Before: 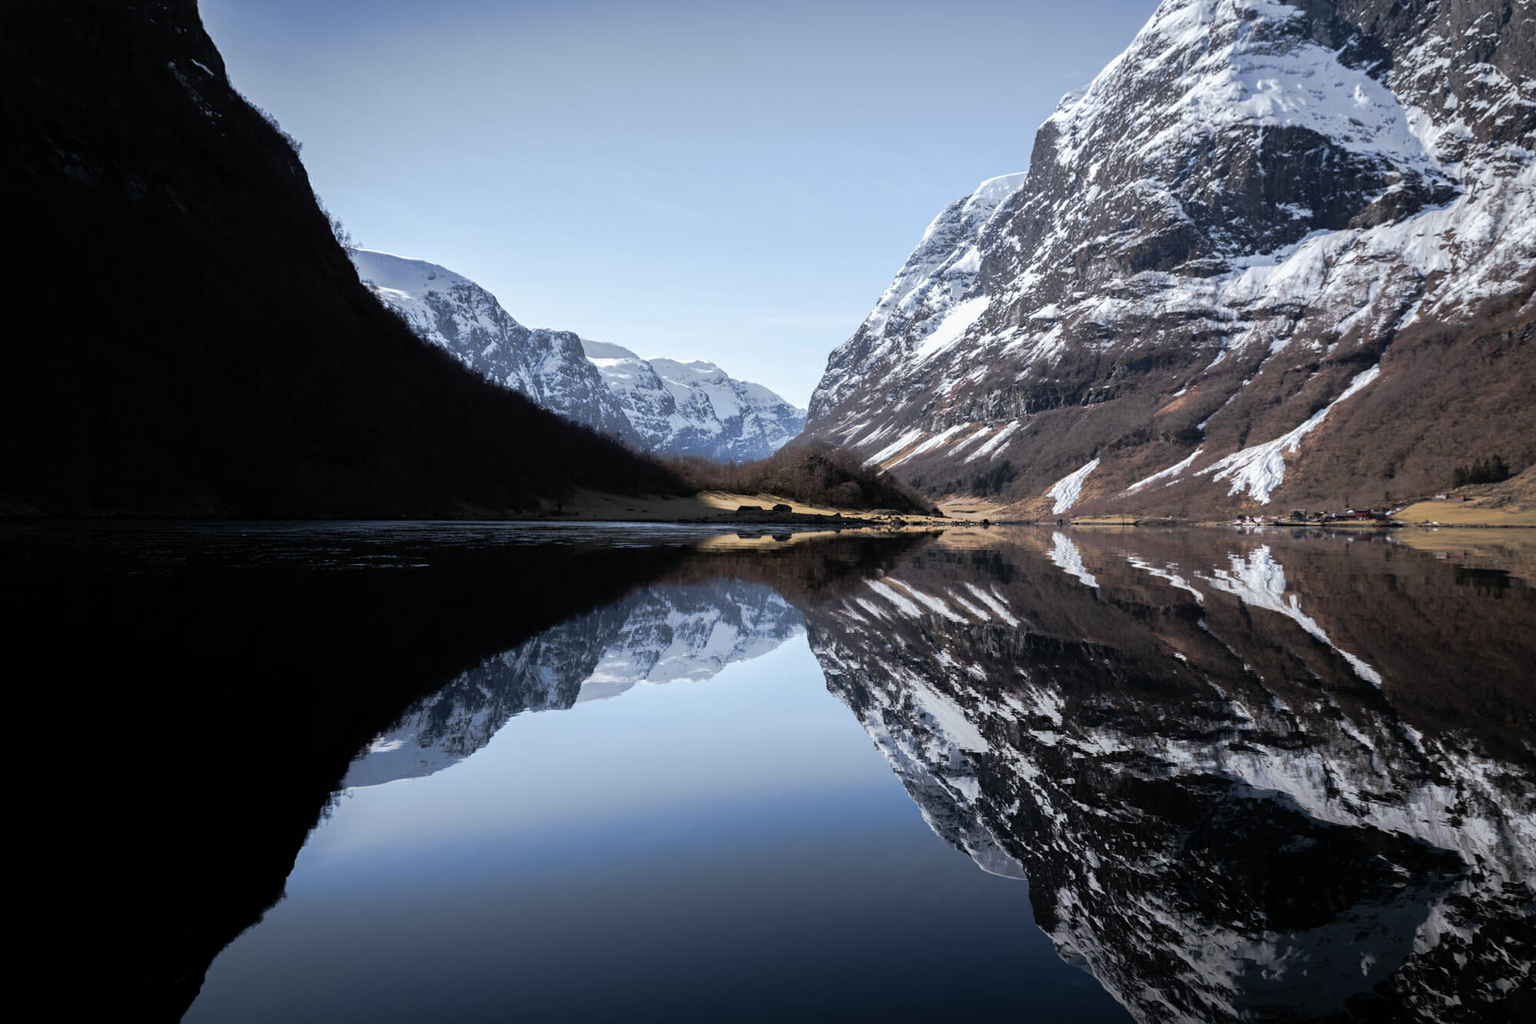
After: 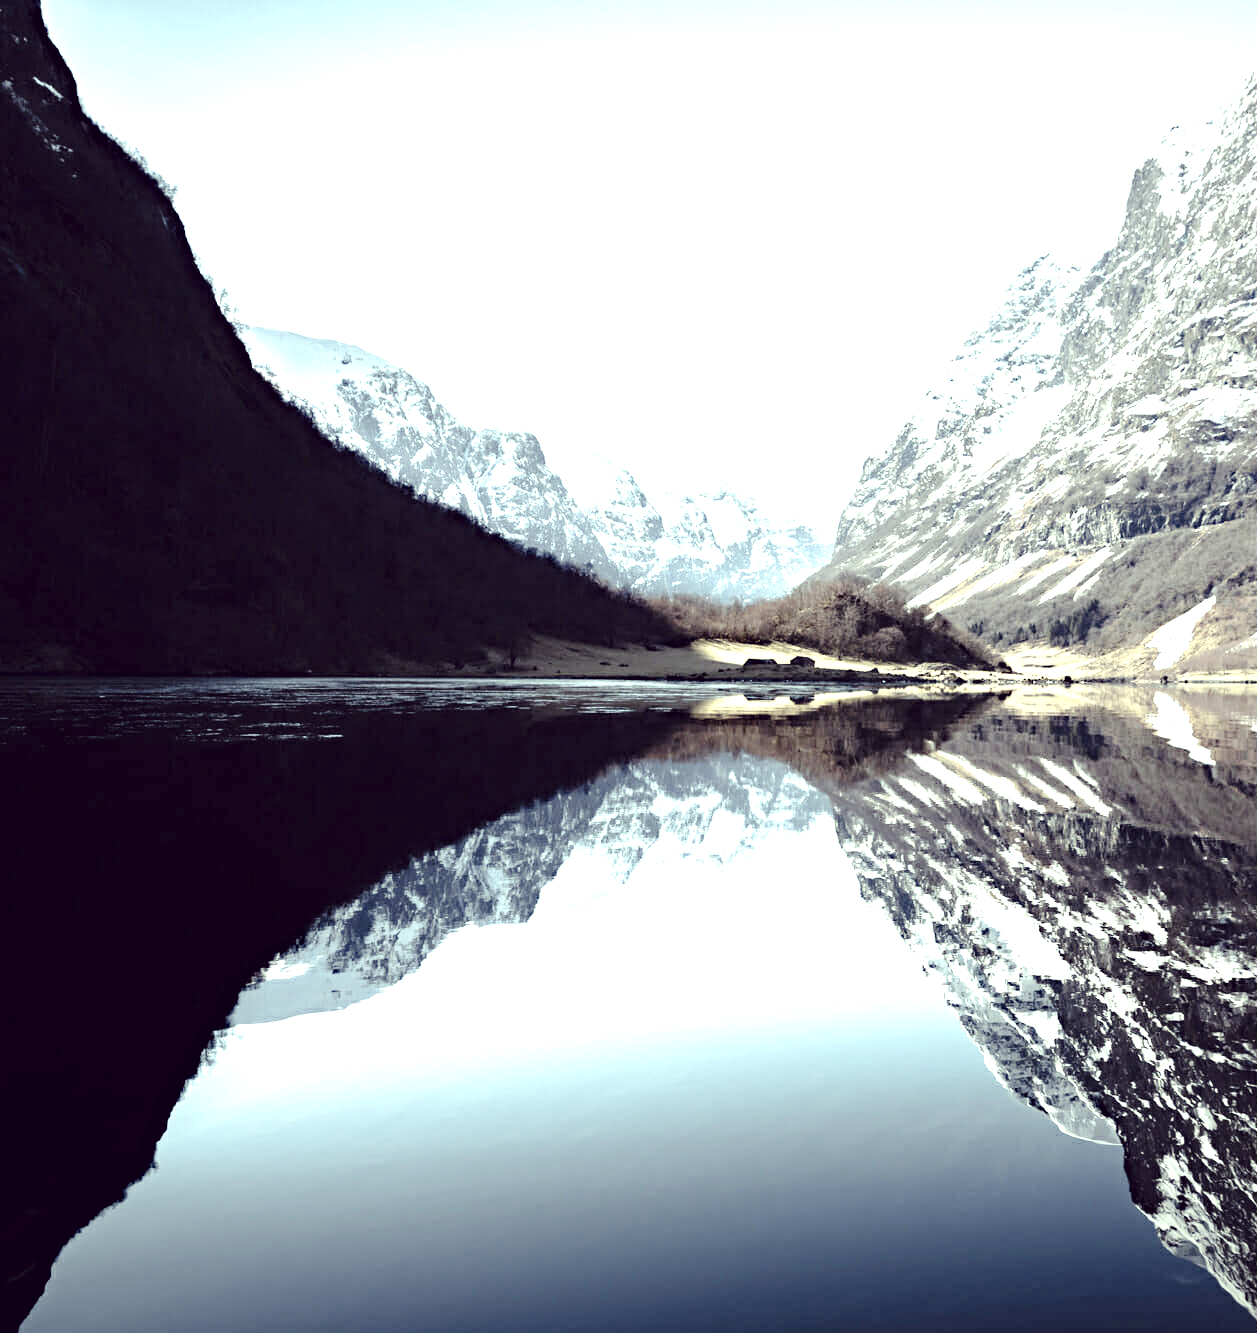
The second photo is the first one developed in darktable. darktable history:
tone curve: curves: ch0 [(0, 0) (0.003, 0.015) (0.011, 0.019) (0.025, 0.026) (0.044, 0.041) (0.069, 0.057) (0.1, 0.085) (0.136, 0.116) (0.177, 0.158) (0.224, 0.215) (0.277, 0.286) (0.335, 0.367) (0.399, 0.452) (0.468, 0.534) (0.543, 0.612) (0.623, 0.698) (0.709, 0.775) (0.801, 0.858) (0.898, 0.928) (1, 1)], preserve colors none
color correction: highlights a* -20.67, highlights b* 20.71, shadows a* 19.97, shadows b* -20.79, saturation 0.447
crop: left 10.825%, right 26.294%
haze removal: strength 0.283, distance 0.255, compatibility mode true, adaptive false
exposure: exposure 2.194 EV, compensate highlight preservation false
color zones: curves: ch1 [(0.235, 0.558) (0.75, 0.5)]; ch2 [(0.25, 0.462) (0.749, 0.457)], mix 32.58%
